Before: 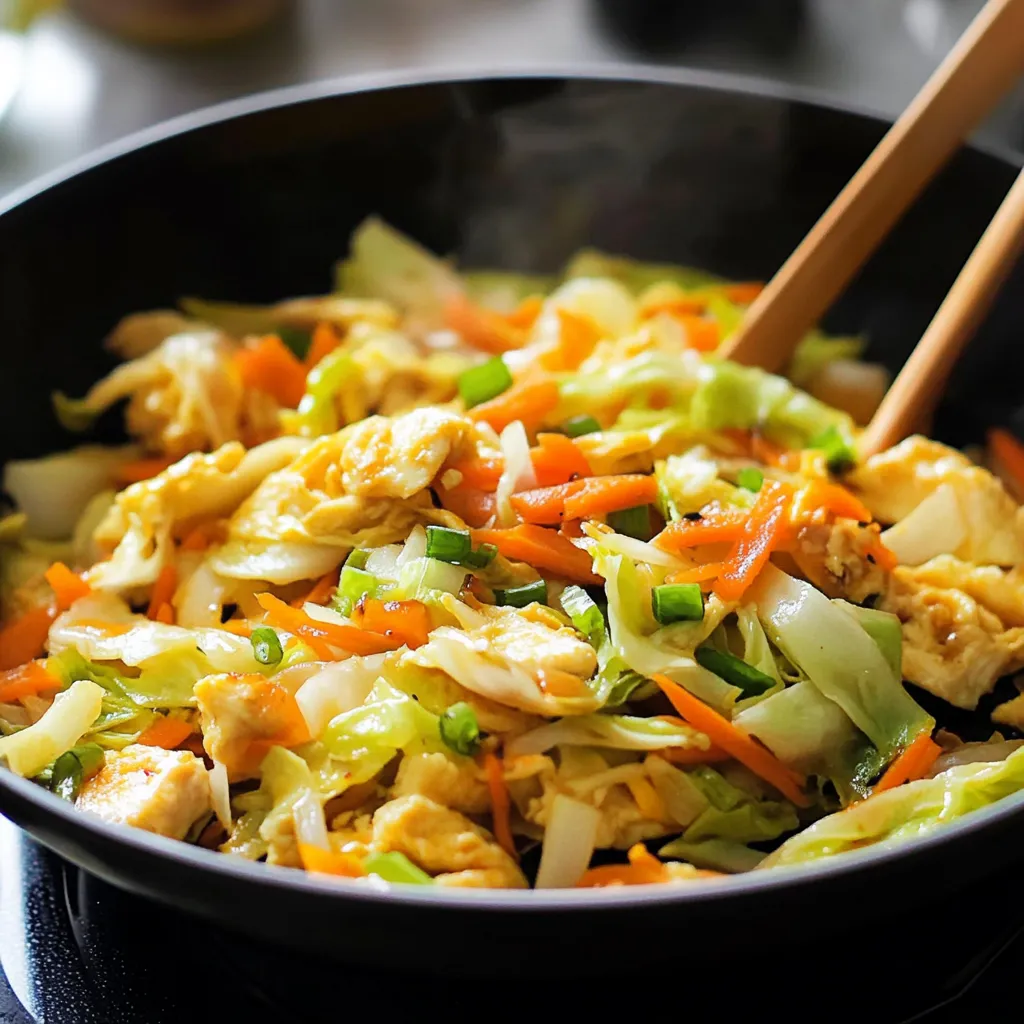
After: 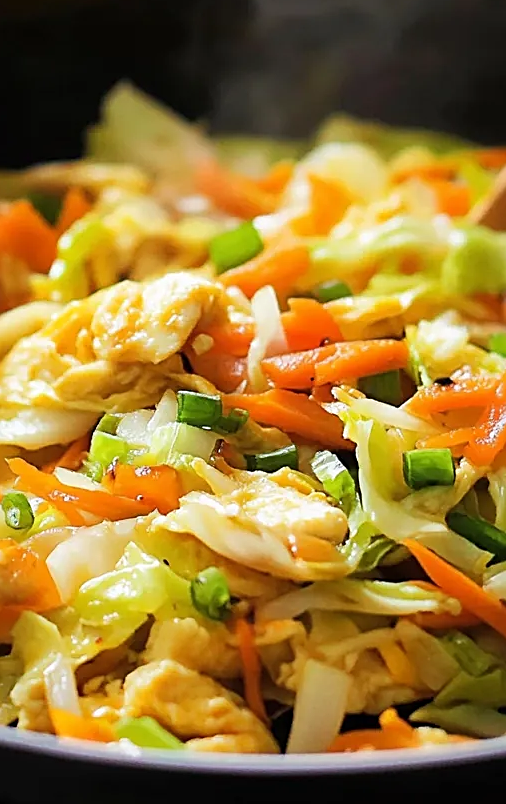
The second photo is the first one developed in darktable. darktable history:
sharpen: on, module defaults
crop and rotate: angle 0.02°, left 24.353%, top 13.219%, right 26.156%, bottom 8.224%
